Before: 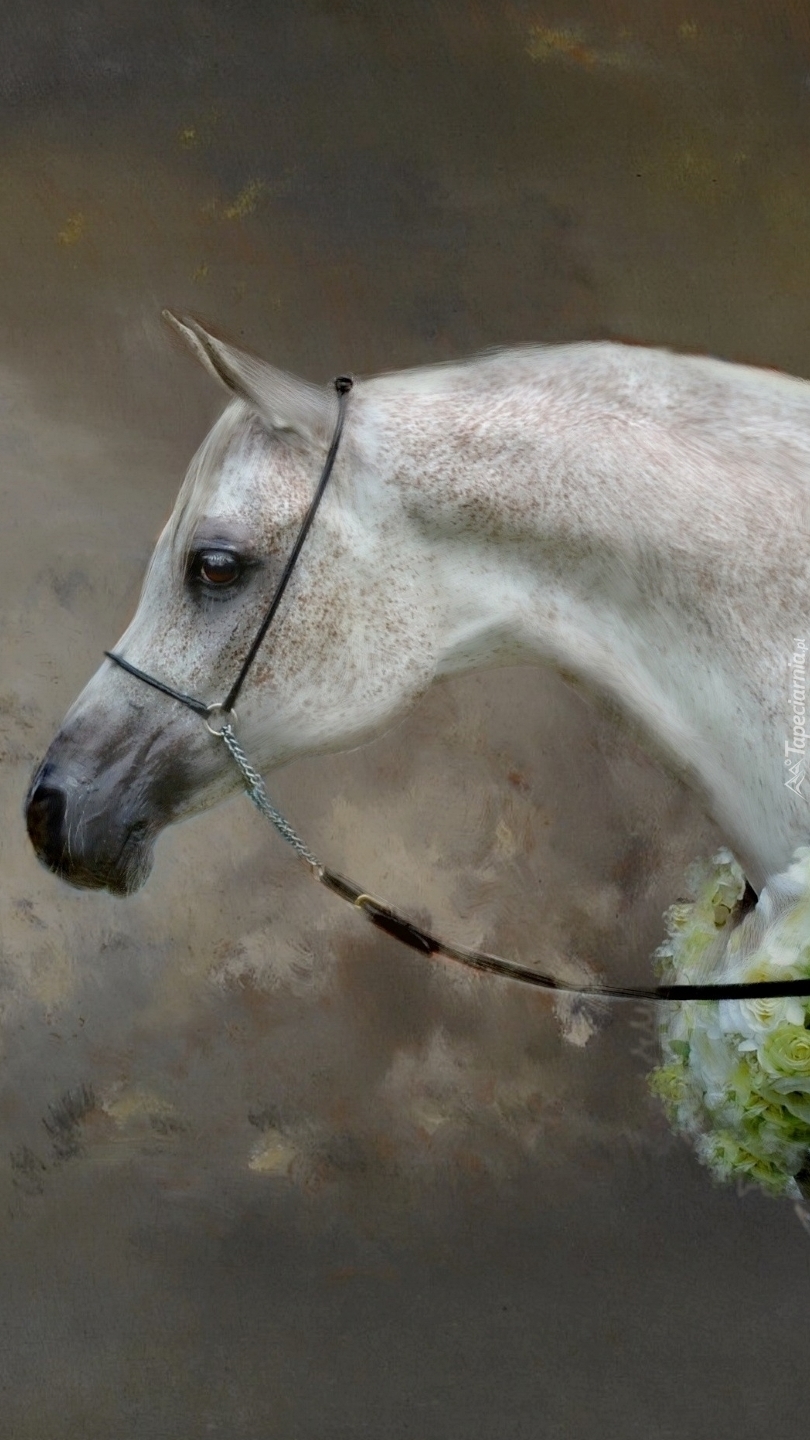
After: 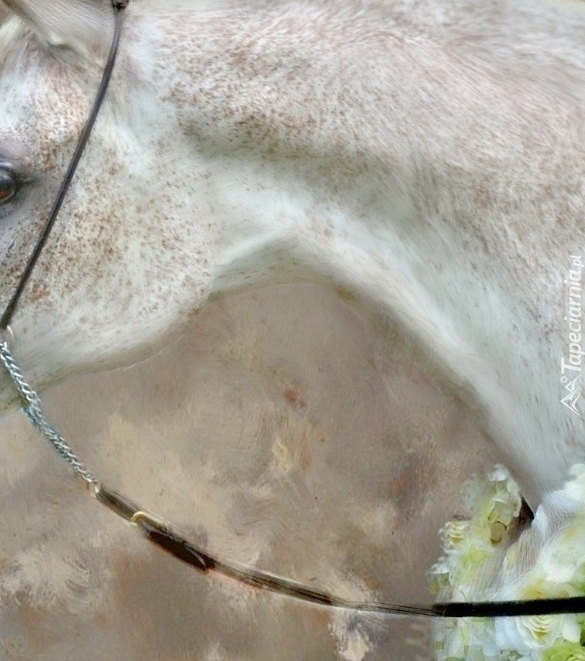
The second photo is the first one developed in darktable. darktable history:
tone equalizer: -8 EV 1.97 EV, -7 EV 1.98 EV, -6 EV 1.97 EV, -5 EV 1.97 EV, -4 EV 1.98 EV, -3 EV 1.5 EV, -2 EV 0.987 EV, -1 EV 0.525 EV
crop and rotate: left 27.756%, top 26.659%, bottom 27.437%
